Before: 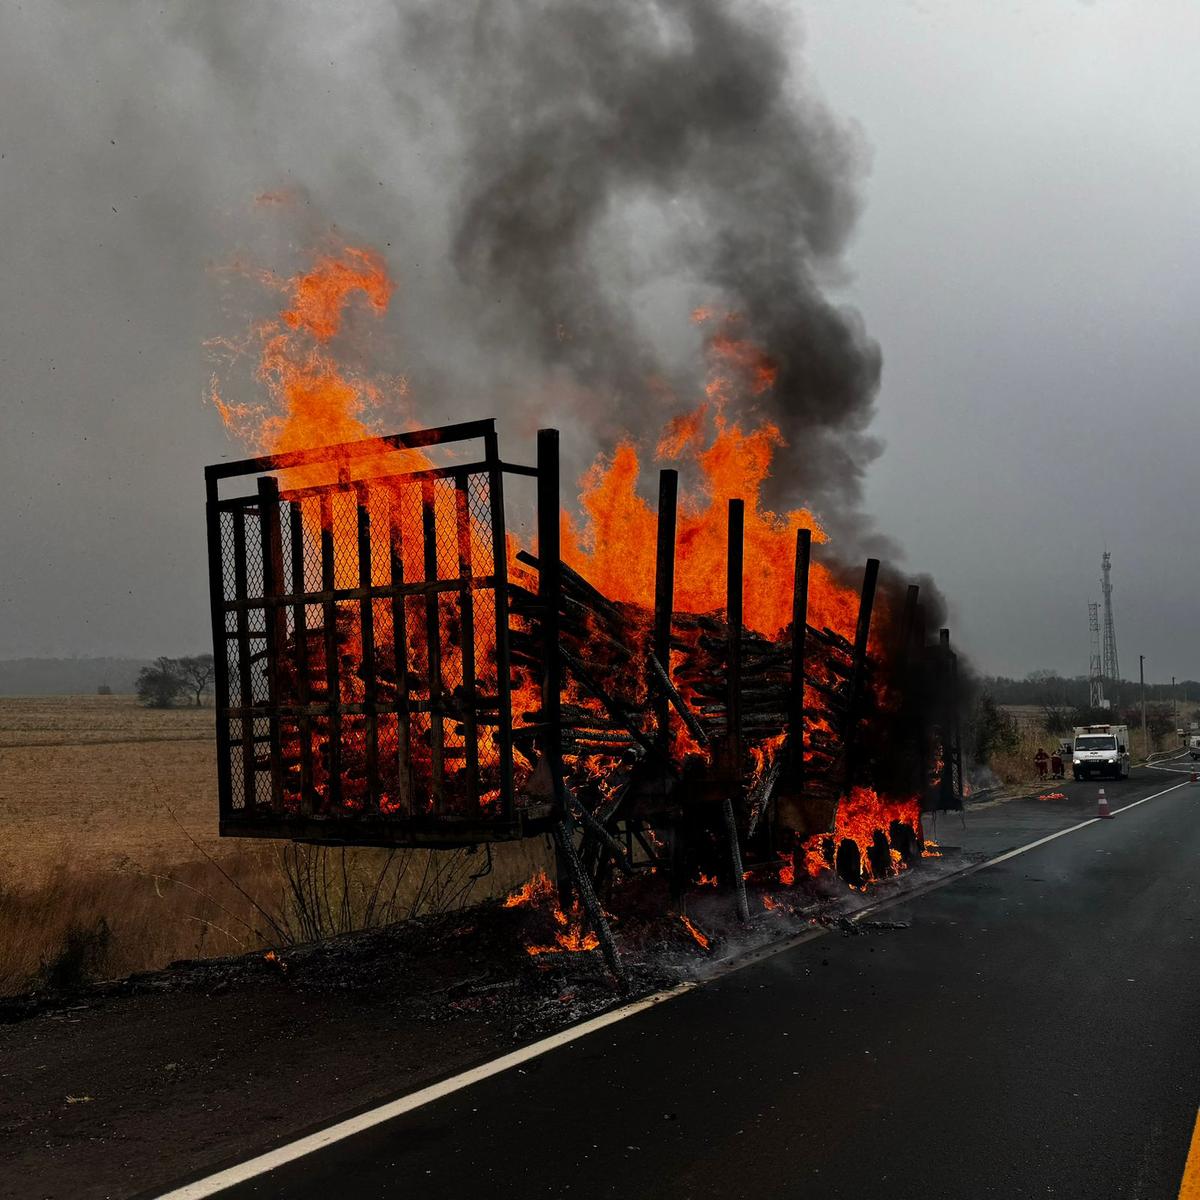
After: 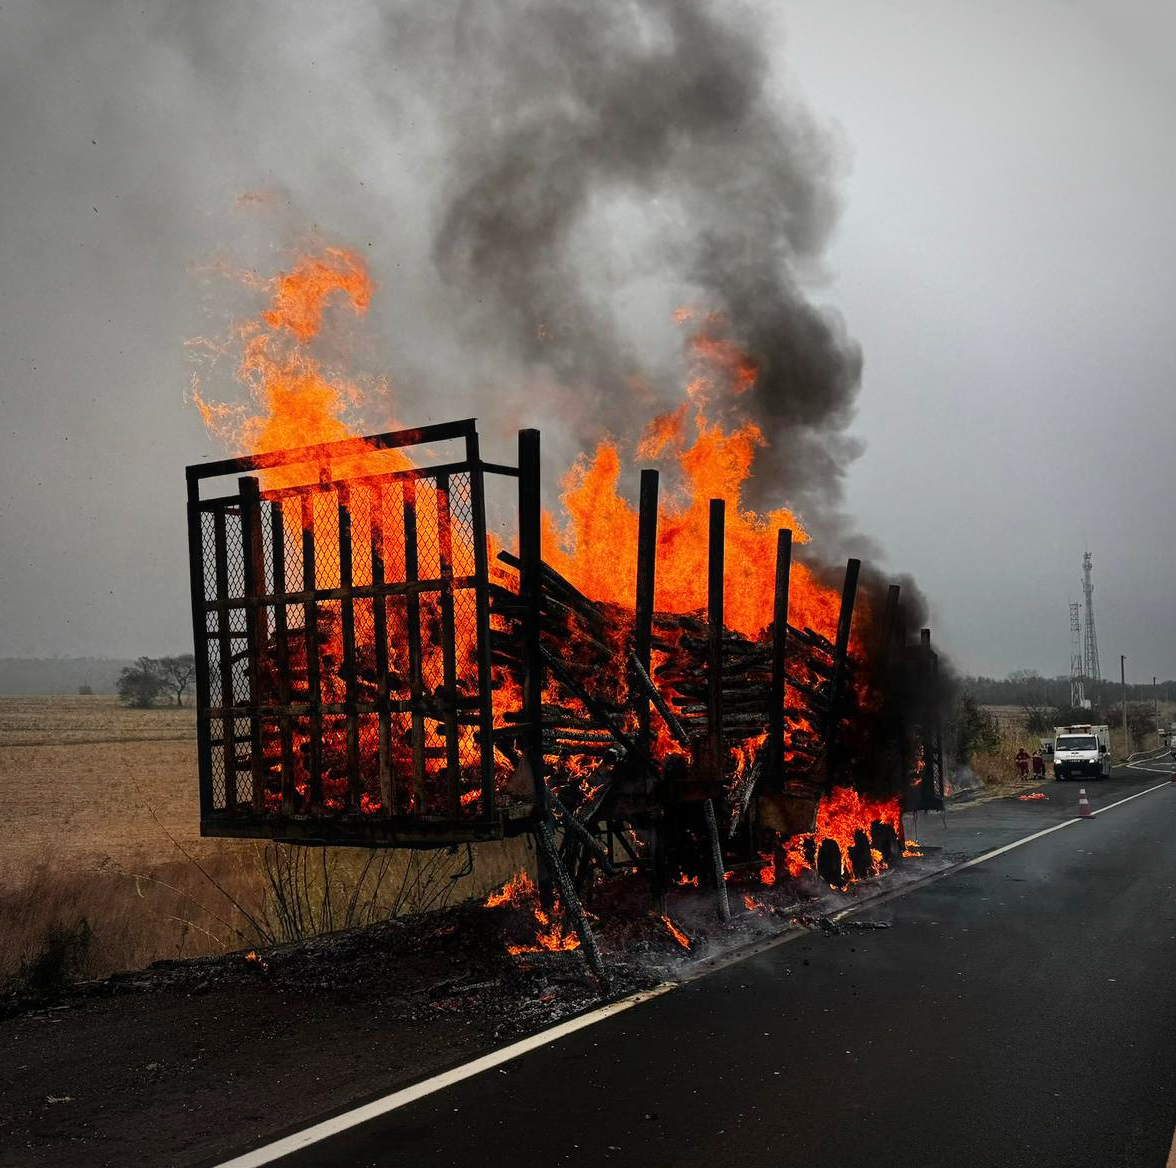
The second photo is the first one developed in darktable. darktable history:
crop: left 1.654%, right 0.285%, bottom 1.879%
base curve: curves: ch0 [(0, 0) (0.204, 0.334) (0.55, 0.733) (1, 1)], preserve colors none
contrast equalizer: octaves 7, y [[0.5, 0.5, 0.468, 0.5, 0.5, 0.5], [0.5 ×6], [0.5 ×6], [0 ×6], [0 ×6]]
vignetting: automatic ratio true
